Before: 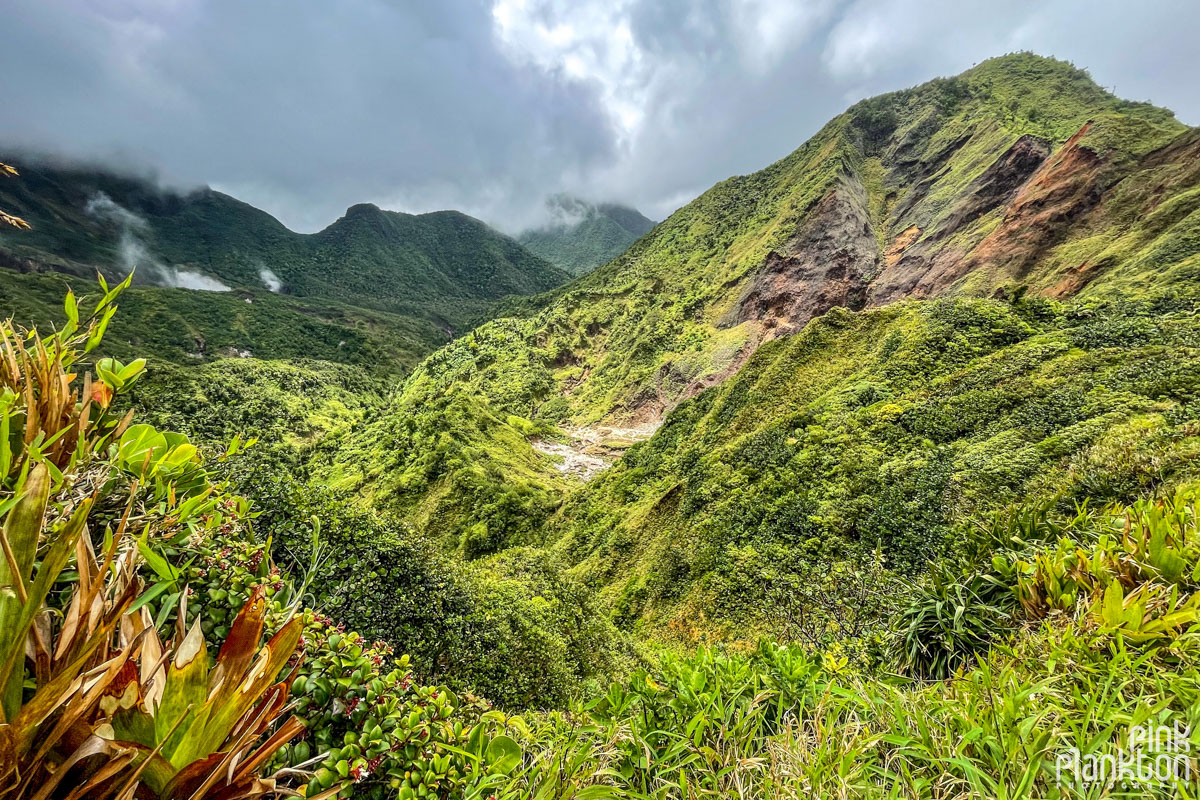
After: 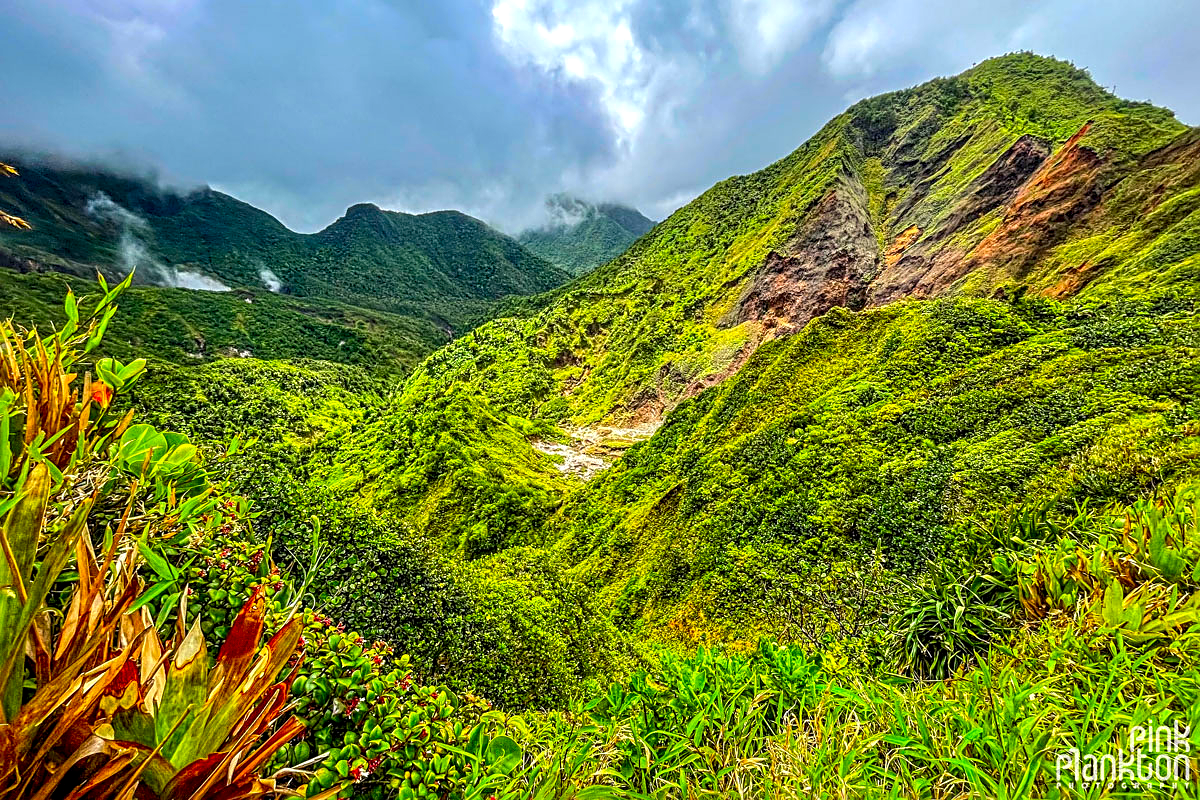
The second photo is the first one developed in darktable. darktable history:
color correction: highlights b* 0.015, saturation 1.84
local contrast: detail 130%
sharpen: radius 2.542, amount 0.641
